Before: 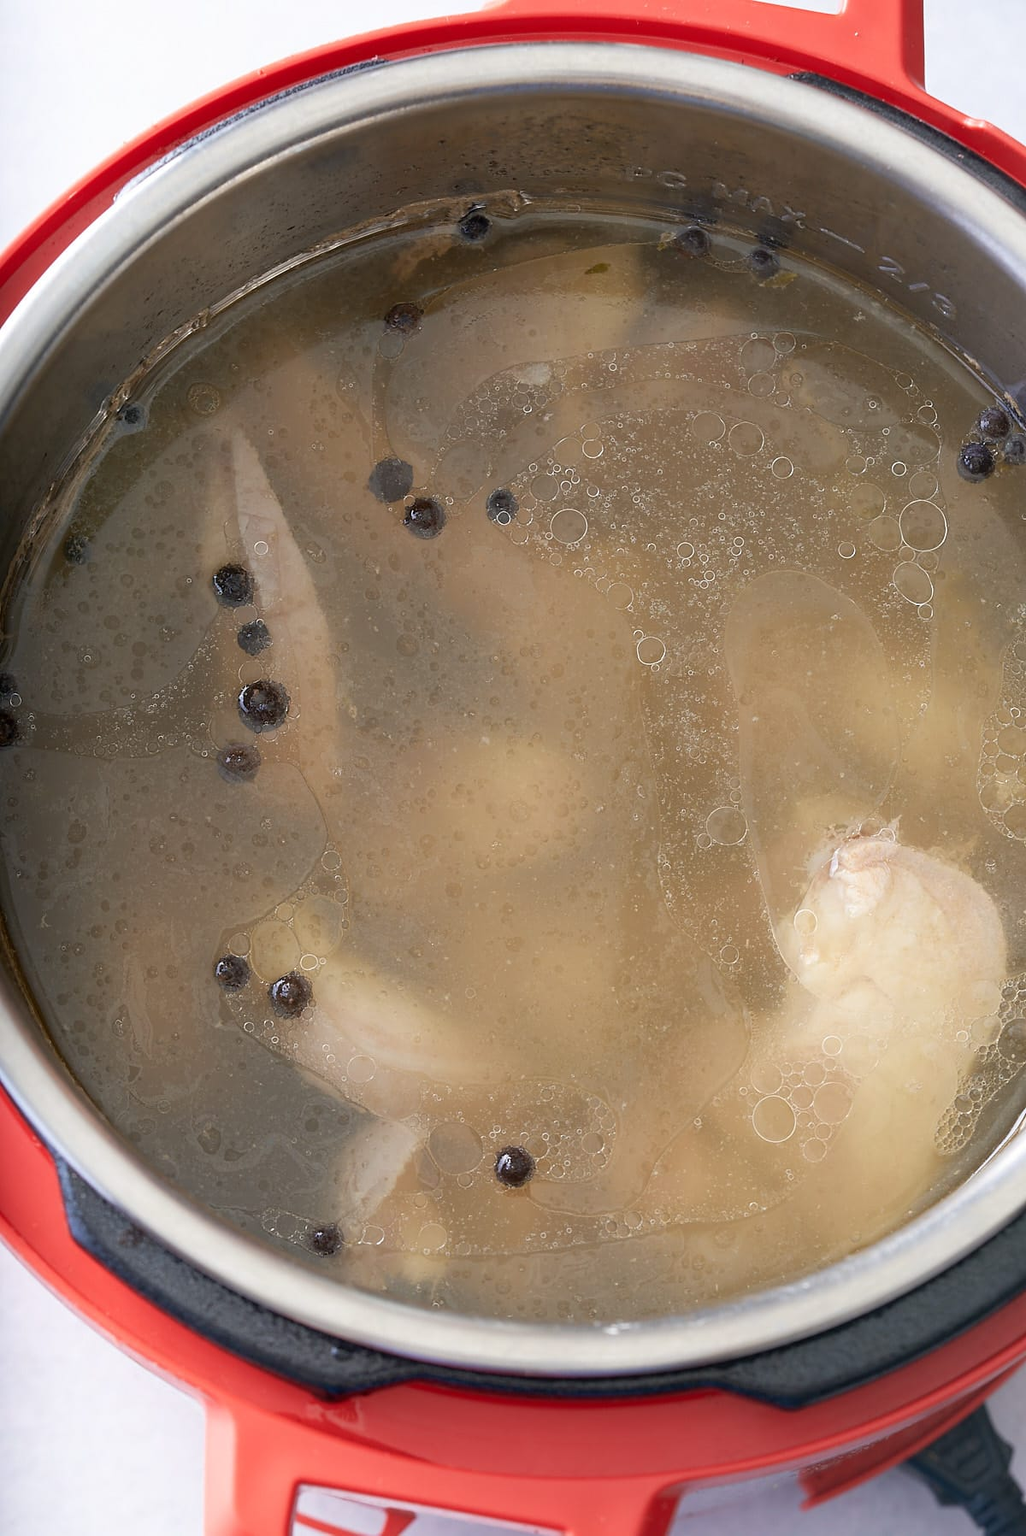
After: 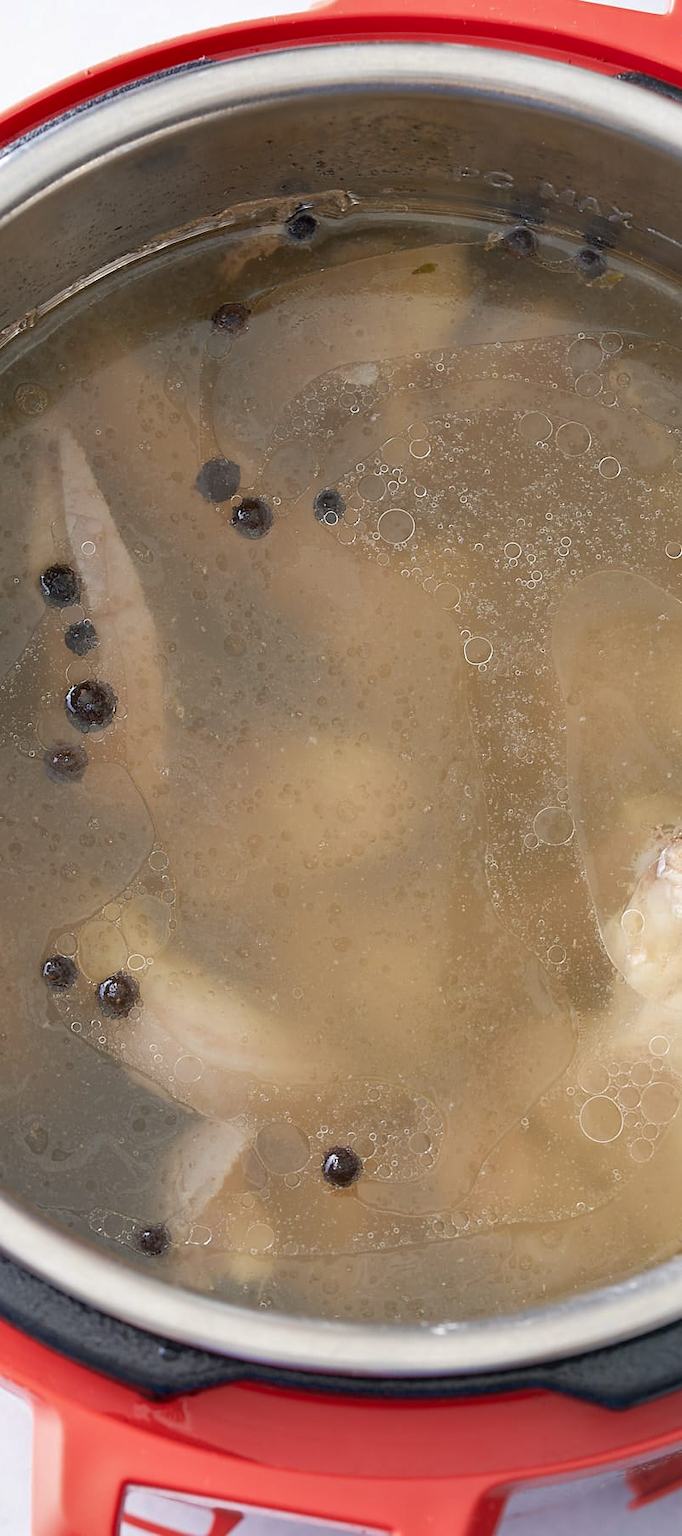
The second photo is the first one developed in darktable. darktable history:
crop: left 16.899%, right 16.556%
shadows and highlights: soften with gaussian
